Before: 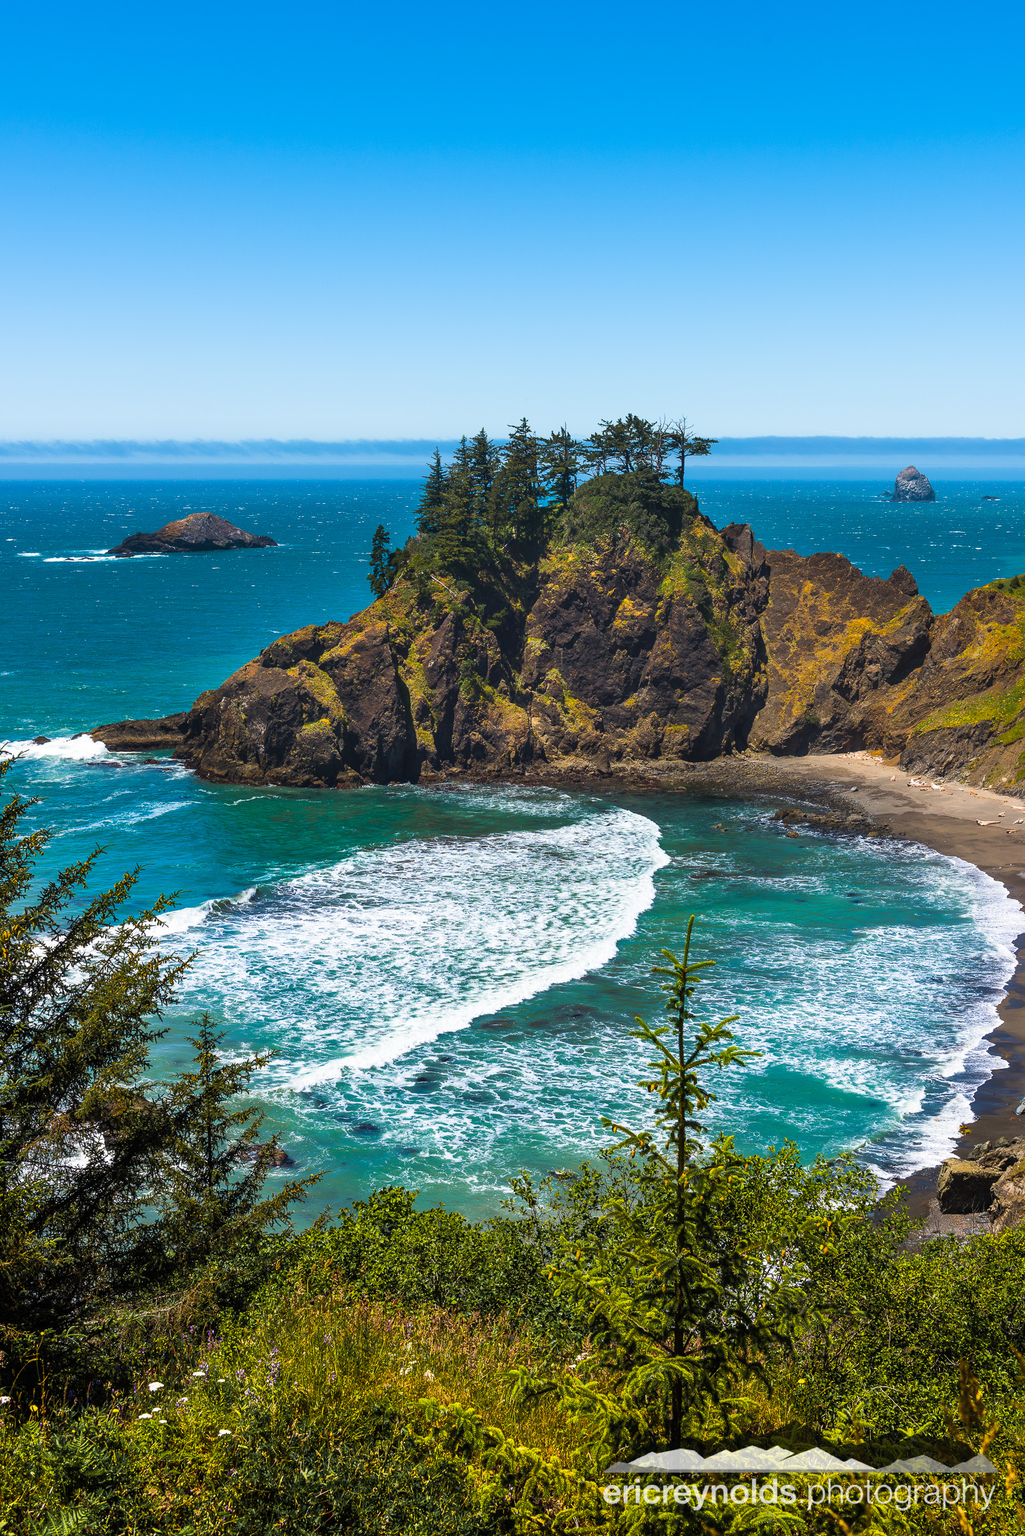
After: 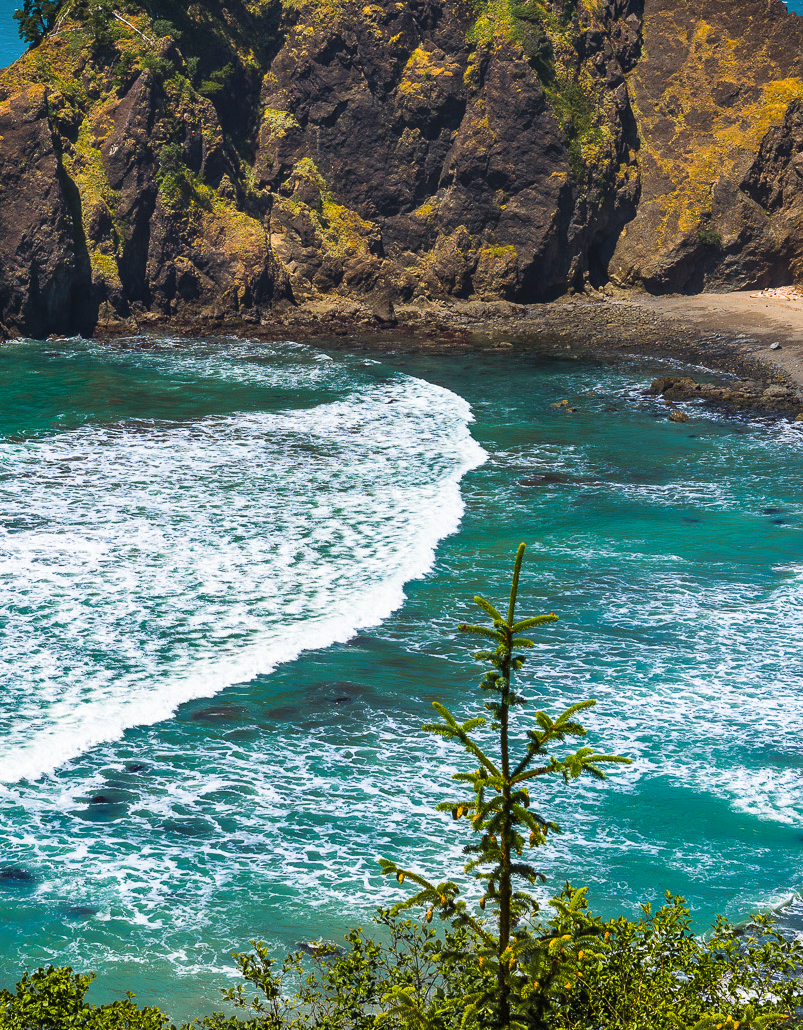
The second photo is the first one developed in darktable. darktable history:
crop: left 34.97%, top 36.981%, right 14.845%, bottom 20.1%
shadows and highlights: shadows 37.81, highlights -27.8, soften with gaussian
